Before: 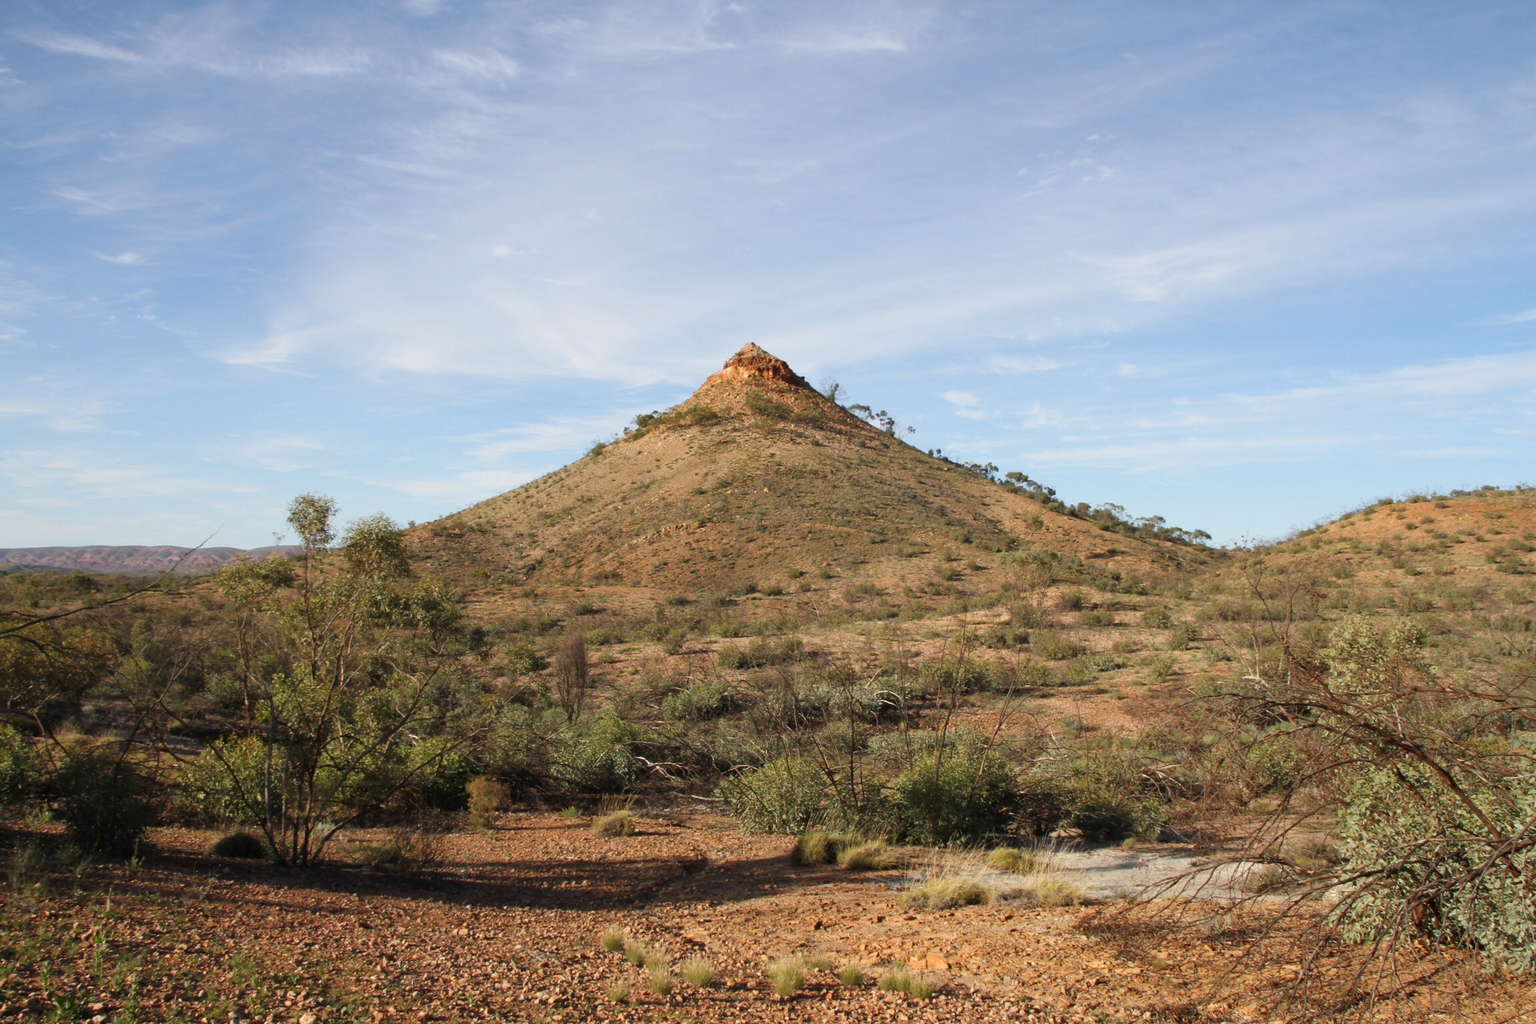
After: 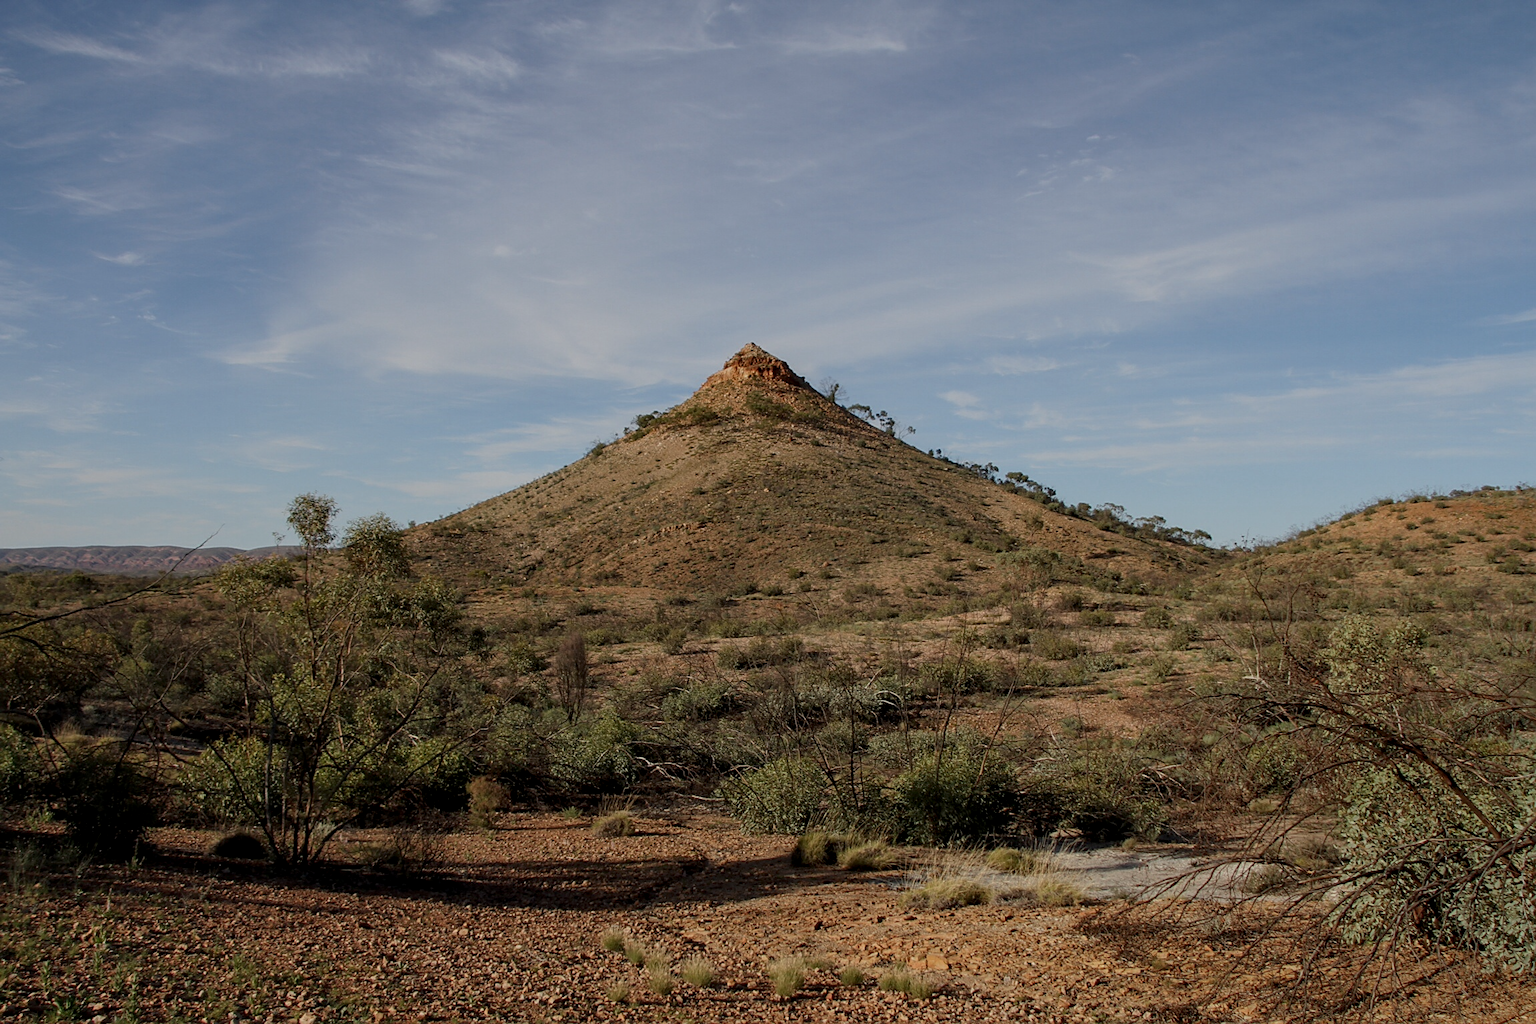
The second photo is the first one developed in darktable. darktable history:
sharpen: on, module defaults
exposure: exposure -1 EV, compensate highlight preservation false
local contrast: detail 130%
